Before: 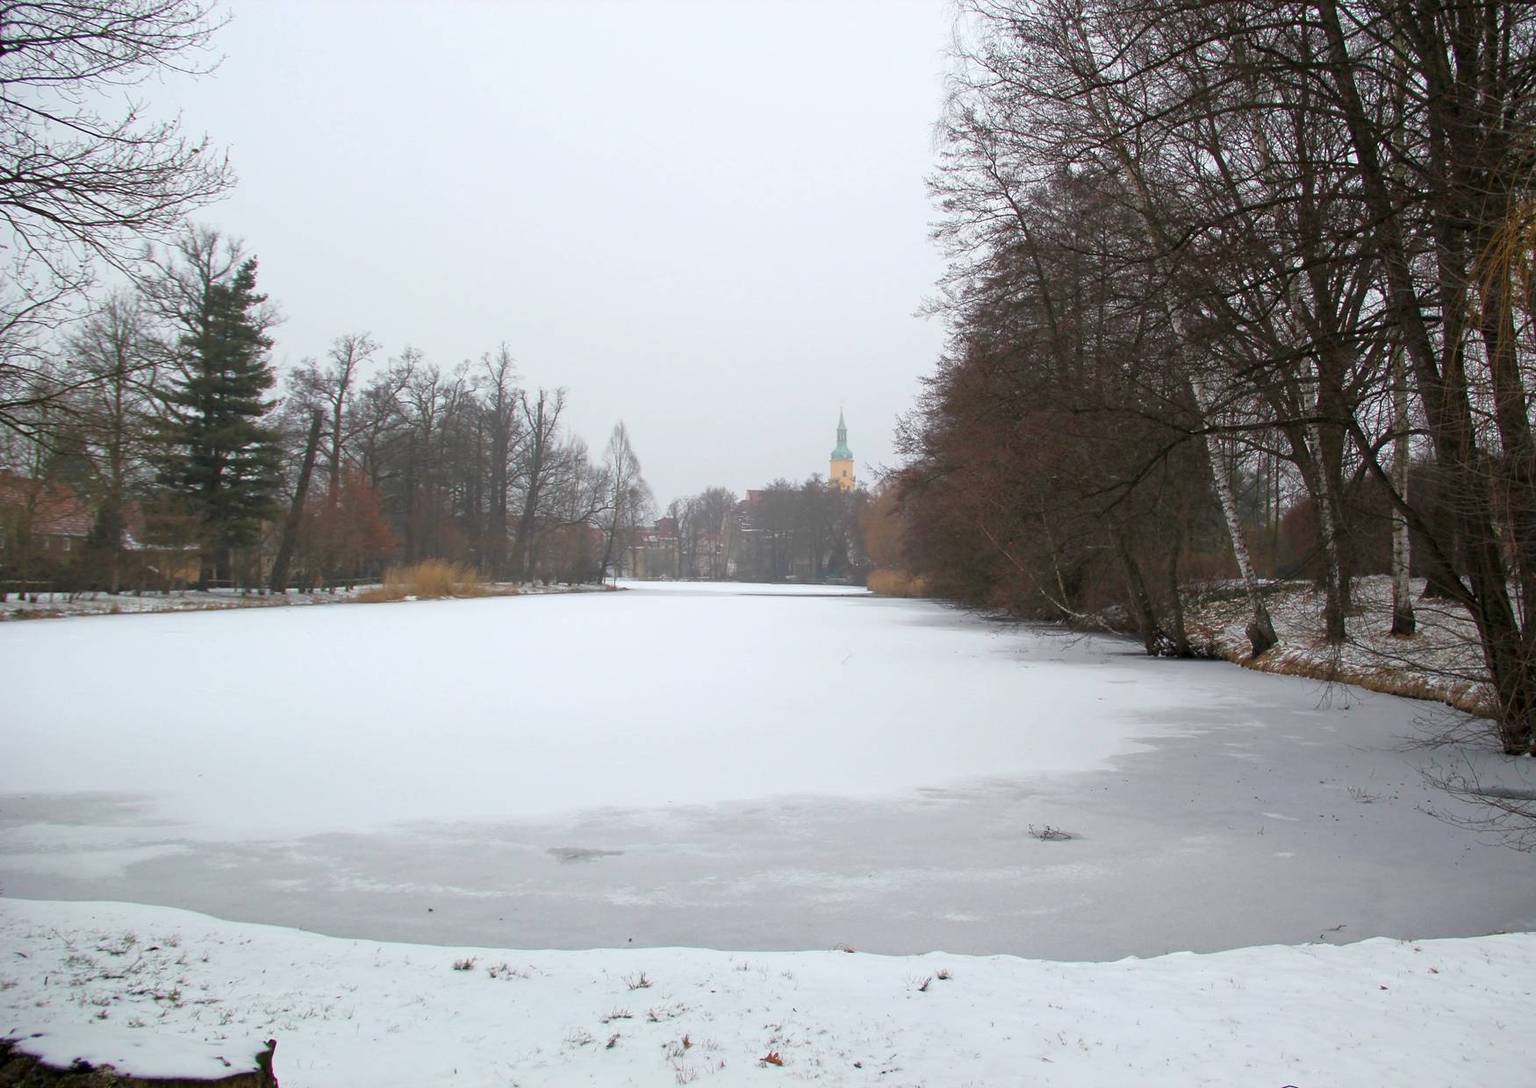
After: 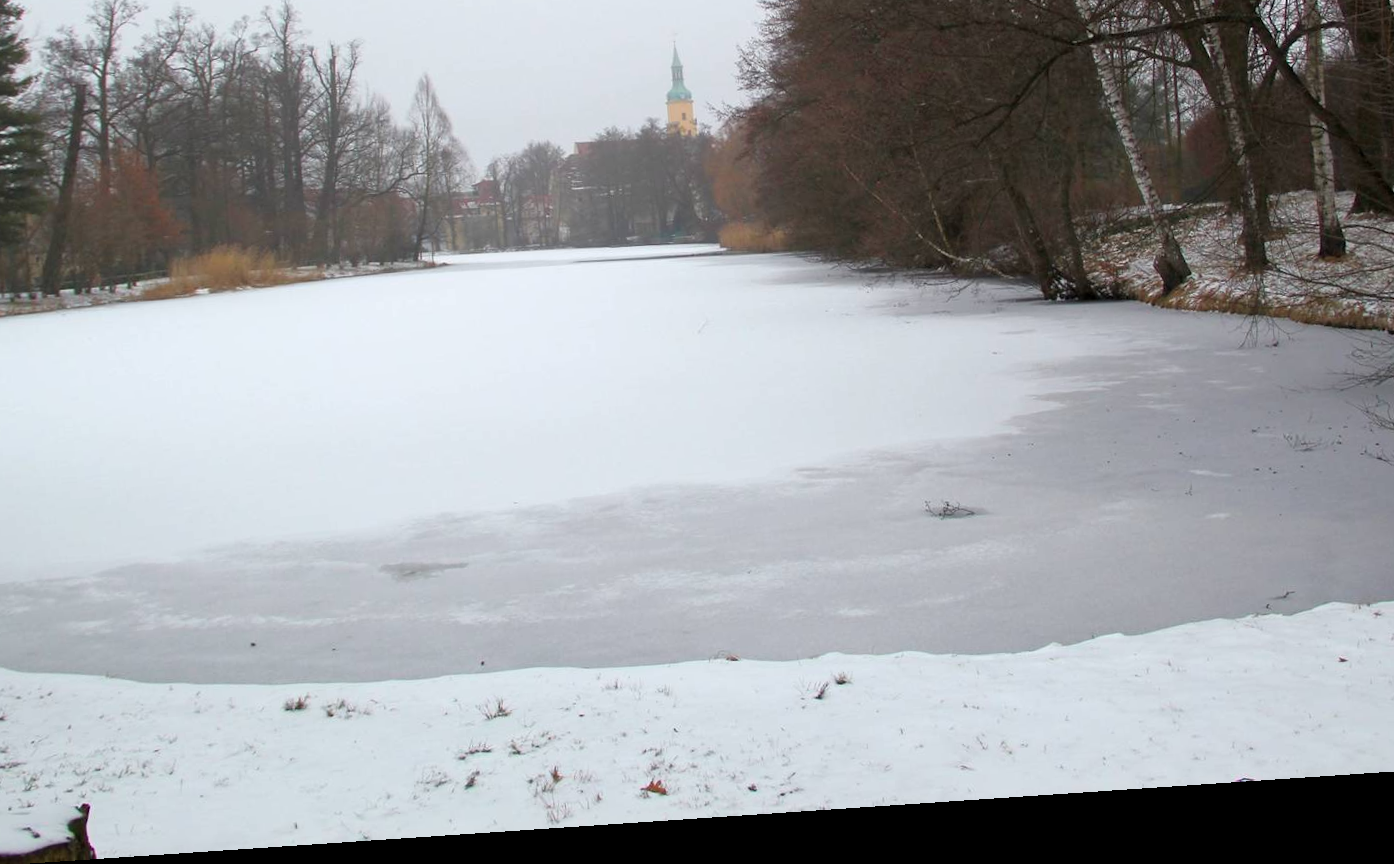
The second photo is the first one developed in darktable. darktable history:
crop and rotate: left 17.299%, top 35.115%, right 7.015%, bottom 1.024%
rotate and perspective: rotation -4.2°, shear 0.006, automatic cropping off
